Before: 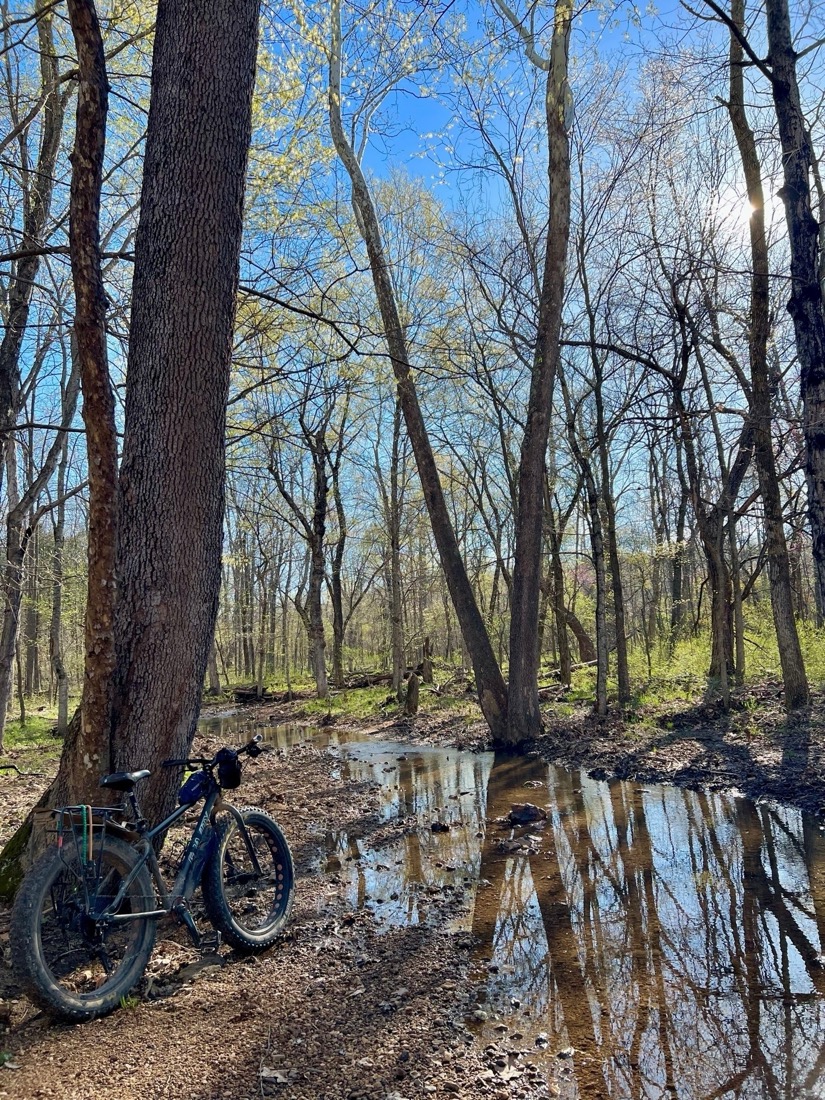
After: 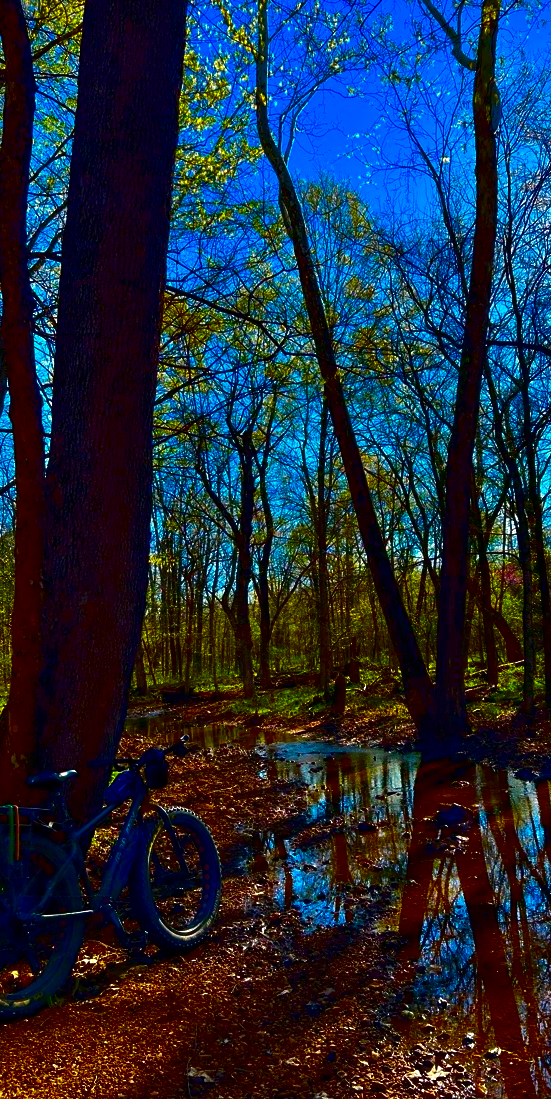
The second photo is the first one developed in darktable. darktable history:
contrast brightness saturation: brightness -0.985, saturation 0.985
crop and rotate: left 8.873%, right 24.235%
color balance rgb: global offset › luminance 0.486%, perceptual saturation grading › global saturation 99.575%, contrast 15.607%
